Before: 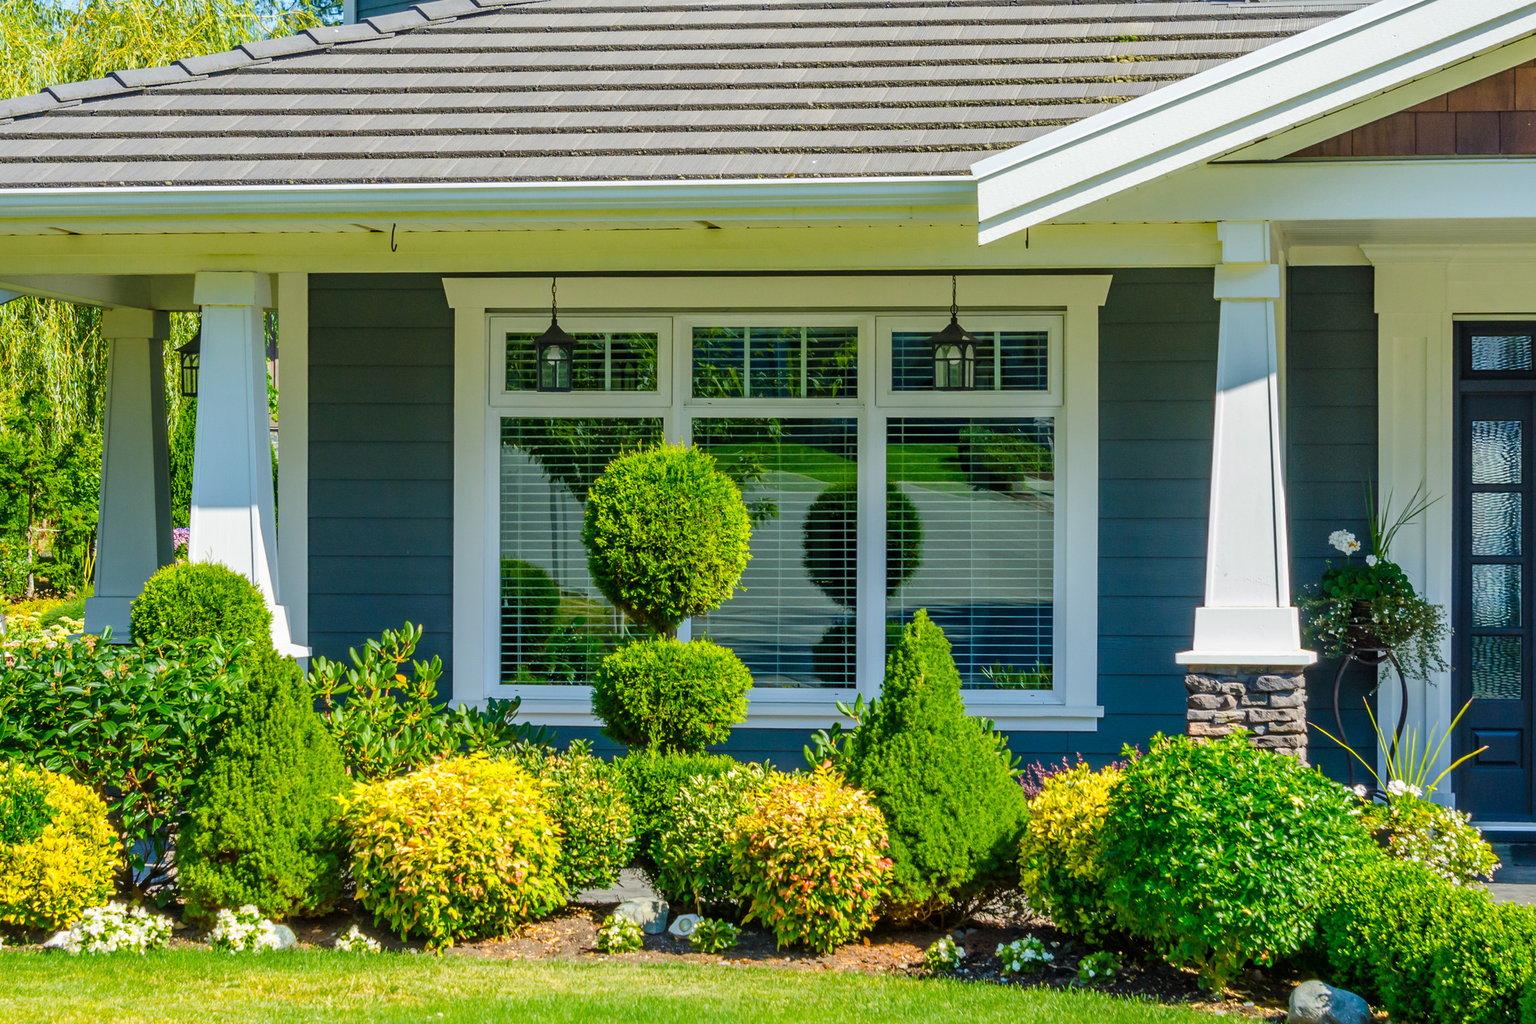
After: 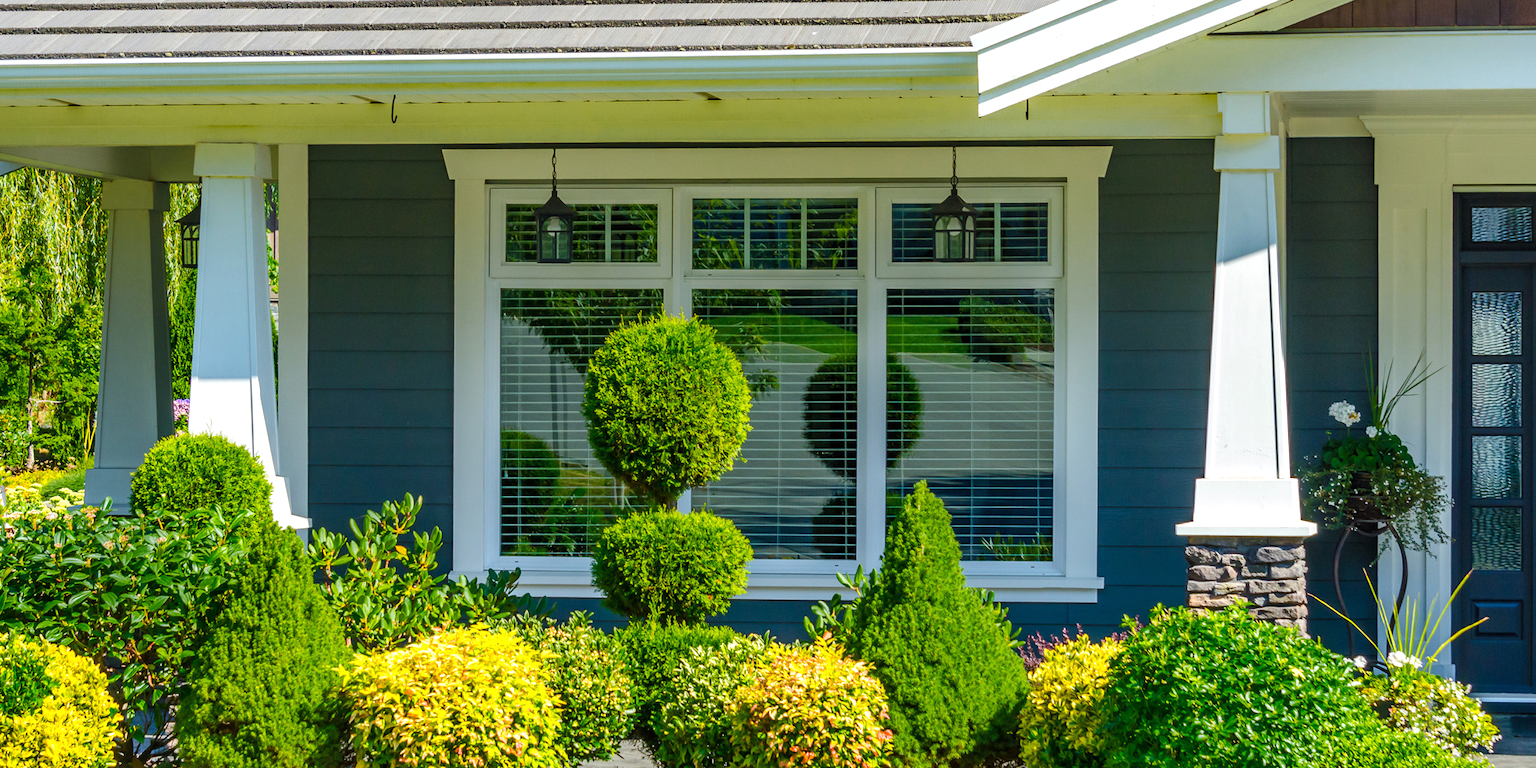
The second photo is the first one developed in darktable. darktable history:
crop and rotate: top 12.584%, bottom 12.379%
tone equalizer: -8 EV 0 EV, -7 EV 0.002 EV, -6 EV -0.005 EV, -5 EV -0.011 EV, -4 EV -0.062 EV, -3 EV -0.202 EV, -2 EV -0.275 EV, -1 EV 0.087 EV, +0 EV 0.297 EV
